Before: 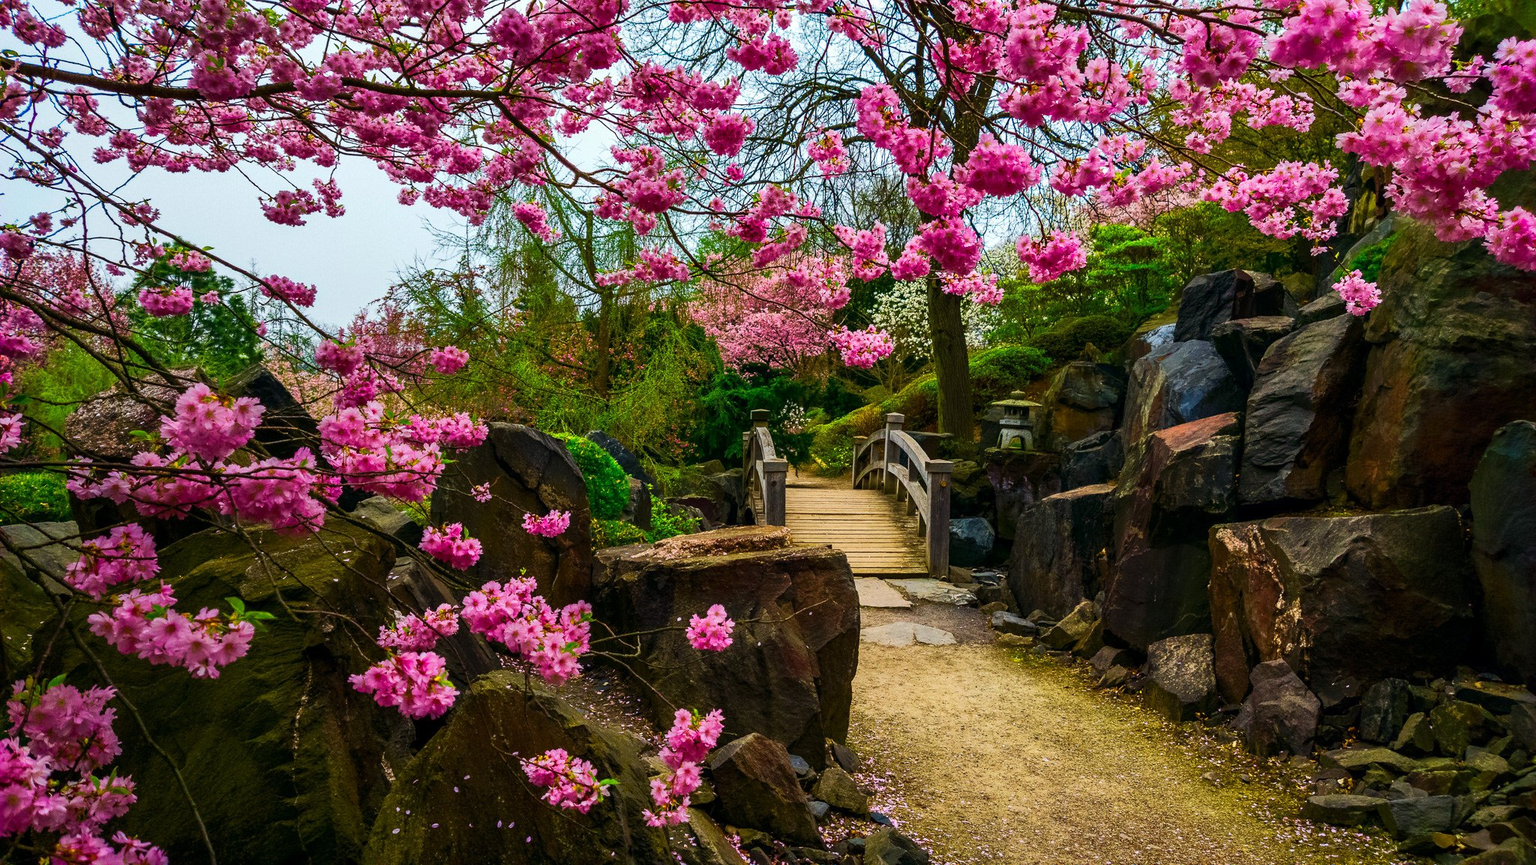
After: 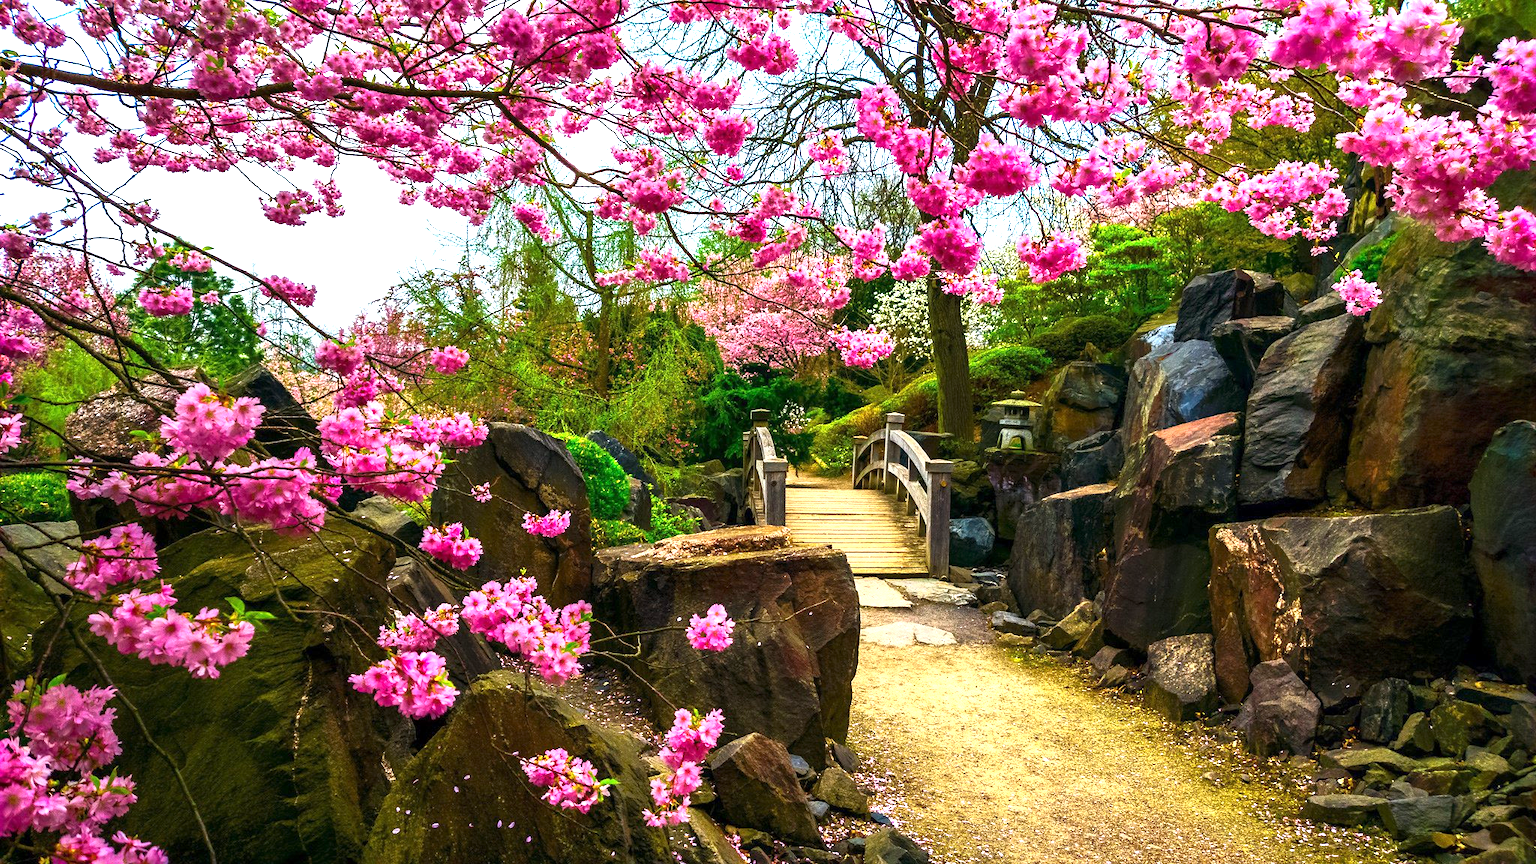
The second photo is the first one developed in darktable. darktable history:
white balance: emerald 1
exposure: exposure 1.15 EV, compensate highlight preservation false
